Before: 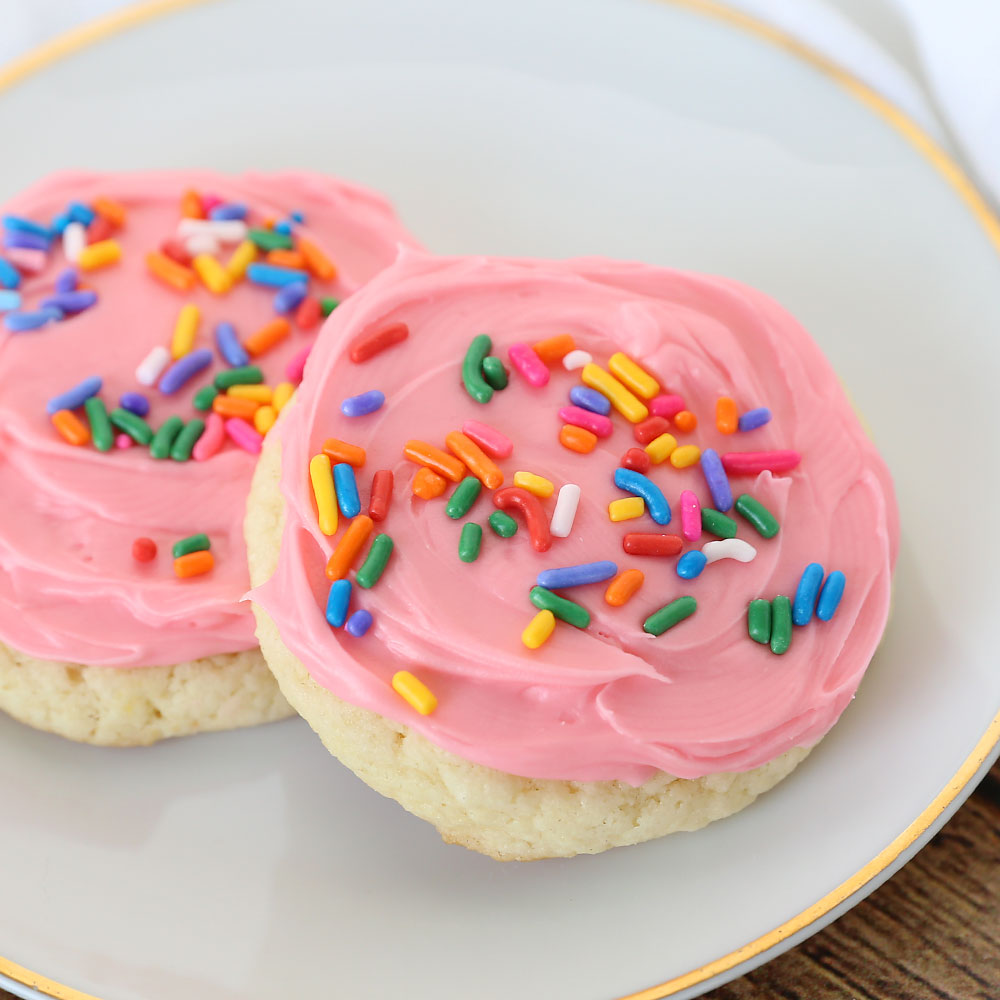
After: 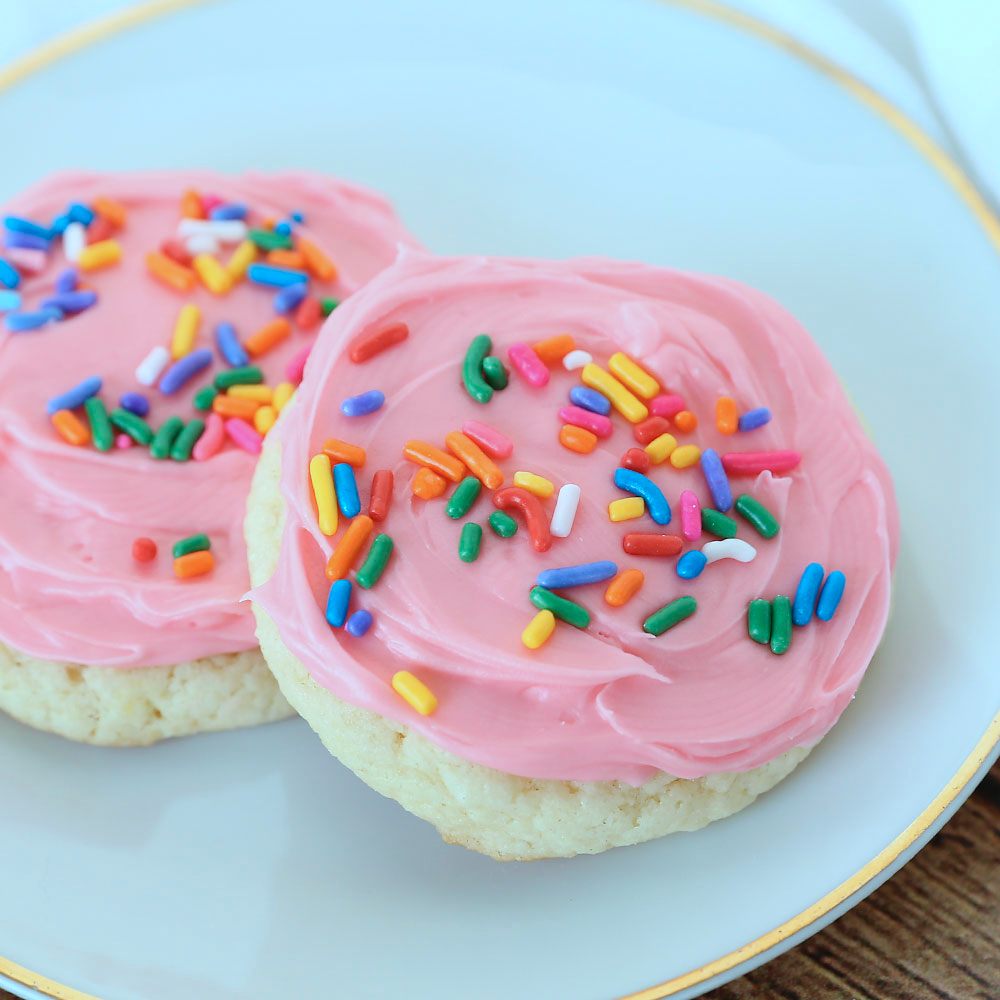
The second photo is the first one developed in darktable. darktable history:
color correction: highlights a* -11.71, highlights b* -15.58
